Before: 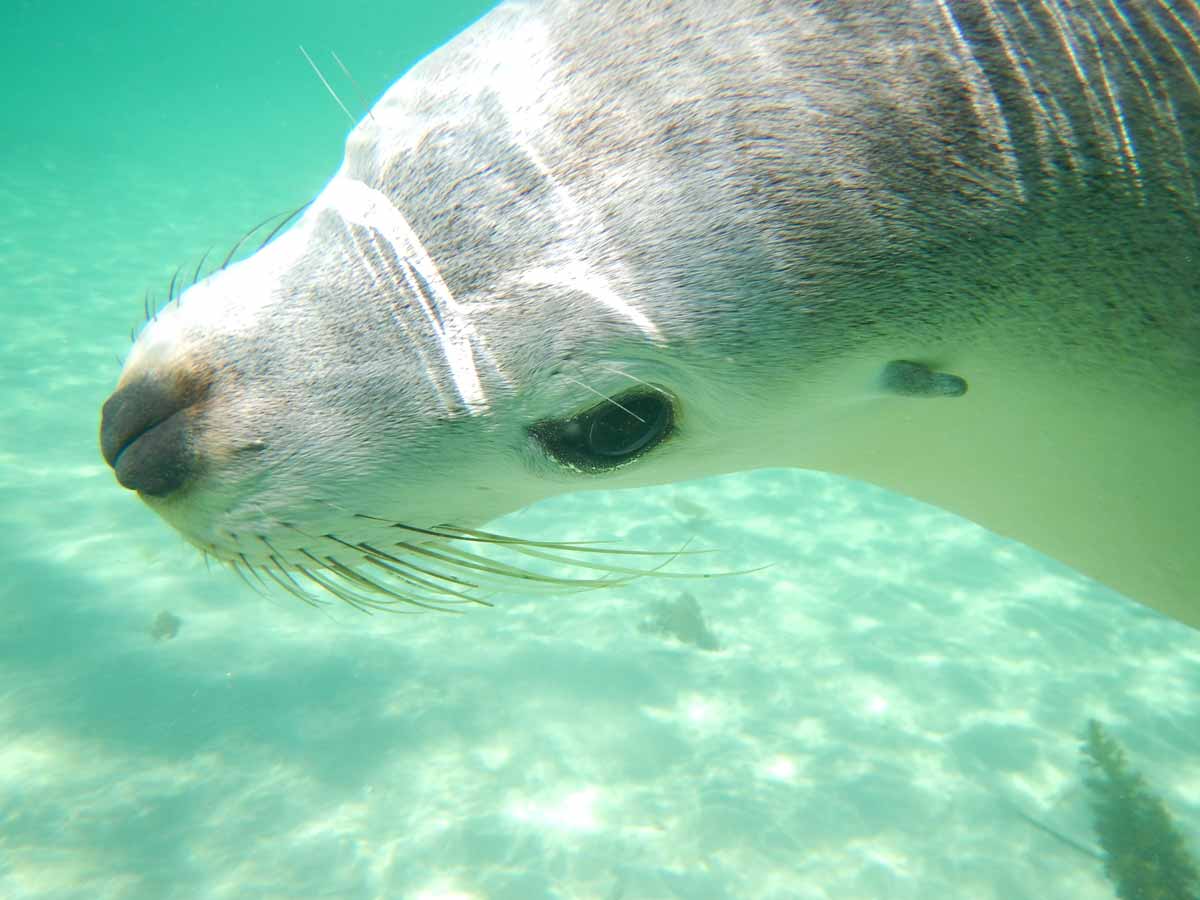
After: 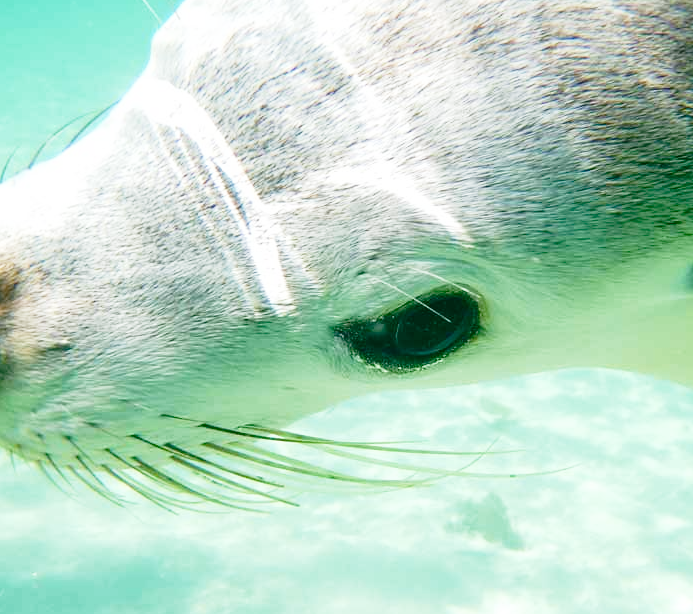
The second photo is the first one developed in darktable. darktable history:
contrast brightness saturation: brightness -0.2, saturation 0.08
base curve: curves: ch0 [(0, 0) (0.028, 0.03) (0.121, 0.232) (0.46, 0.748) (0.859, 0.968) (1, 1)], preserve colors none
crop: left 16.202%, top 11.208%, right 26.045%, bottom 20.557%
